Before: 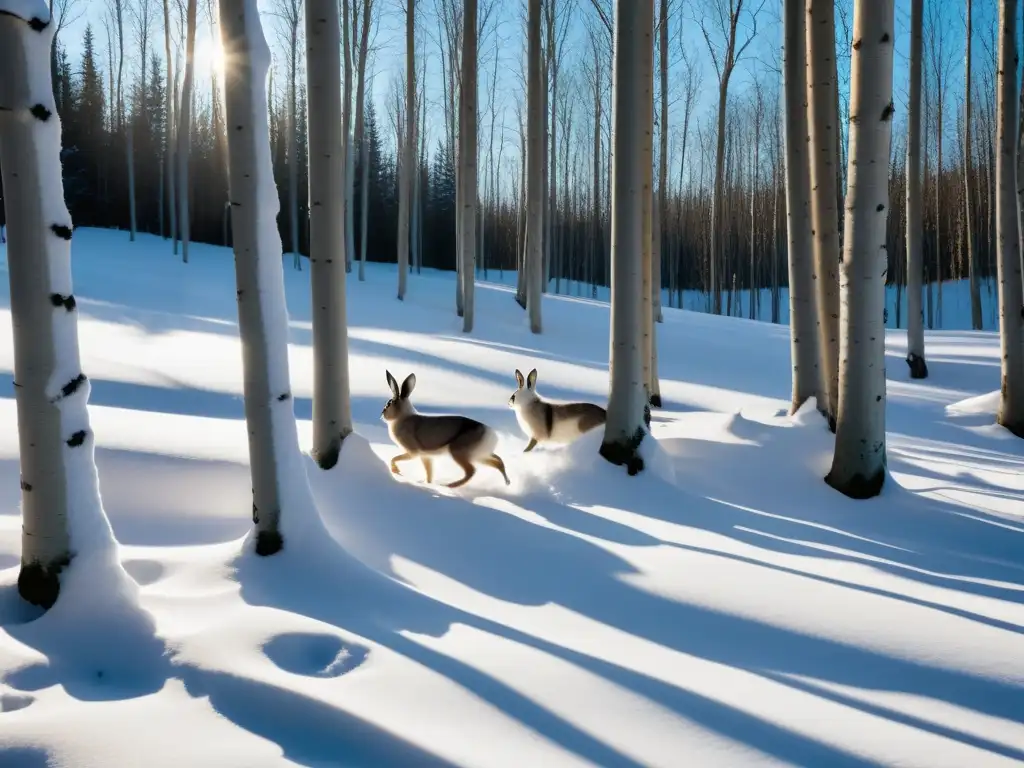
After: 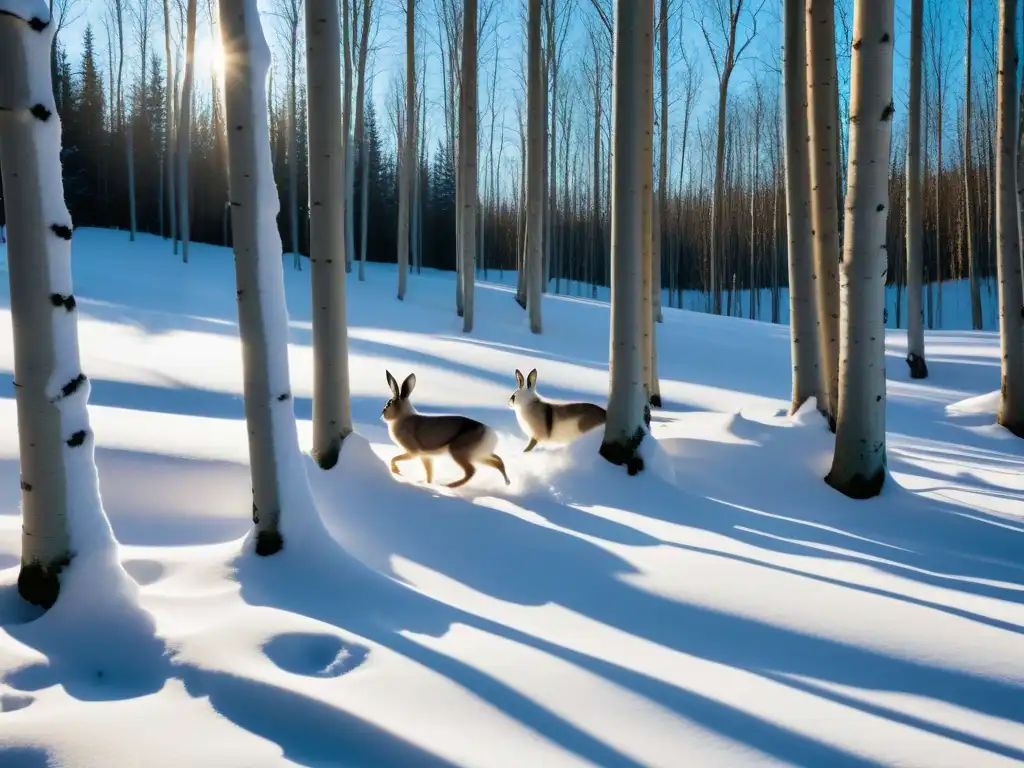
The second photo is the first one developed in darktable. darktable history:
tone equalizer: on, module defaults
velvia: strength 29%
